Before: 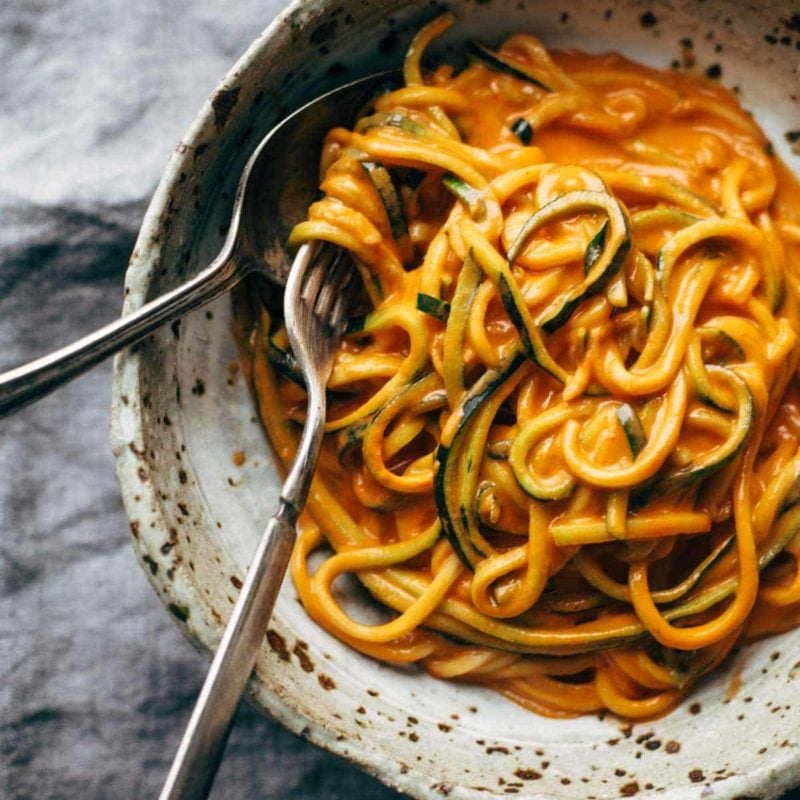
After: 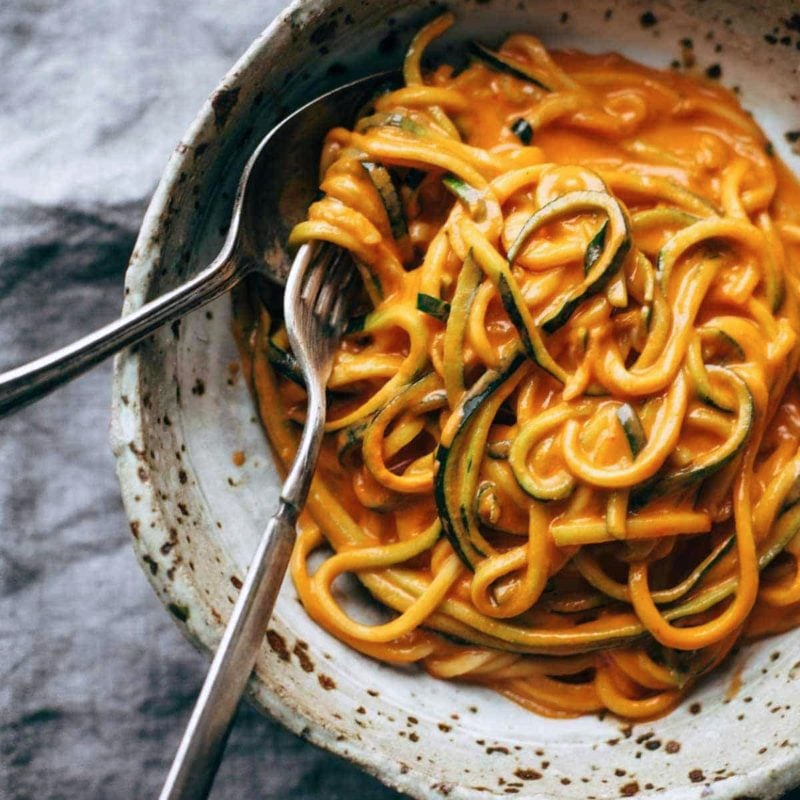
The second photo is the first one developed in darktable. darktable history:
color correction: highlights a* -0.072, highlights b* -5.92, shadows a* -0.12, shadows b* -0.126
